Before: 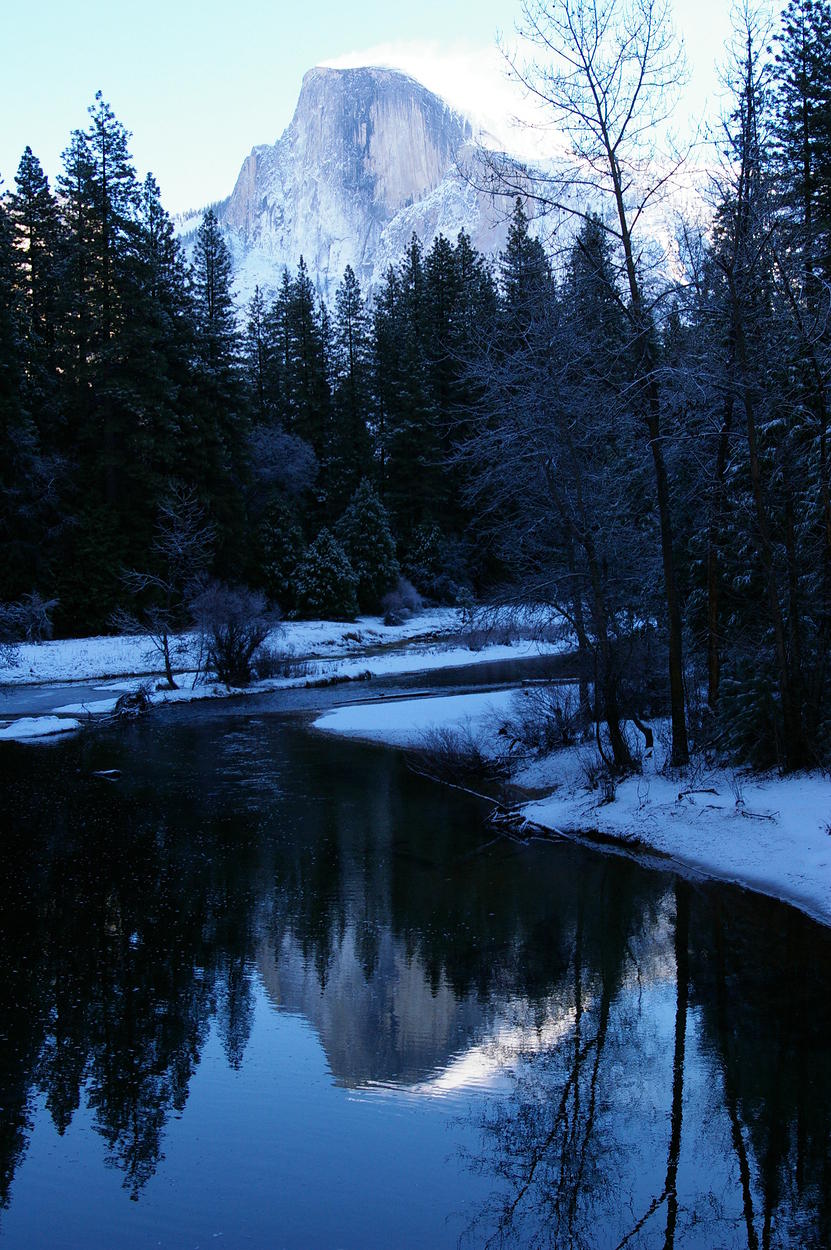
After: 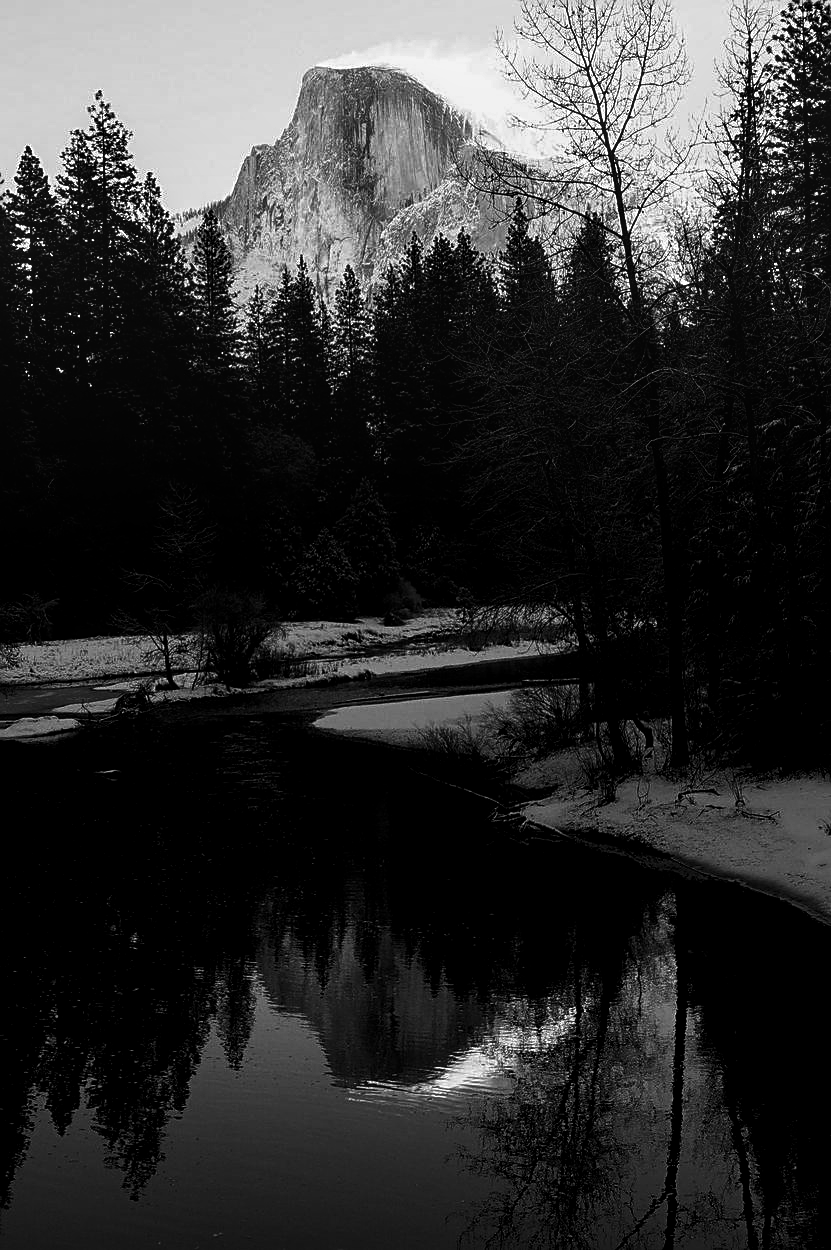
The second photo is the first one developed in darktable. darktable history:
contrast brightness saturation: contrast -0.03, brightness -0.59, saturation -1
color balance rgb: perceptual saturation grading › global saturation 25%, global vibrance 10%
sharpen: on, module defaults
local contrast: detail 130%
